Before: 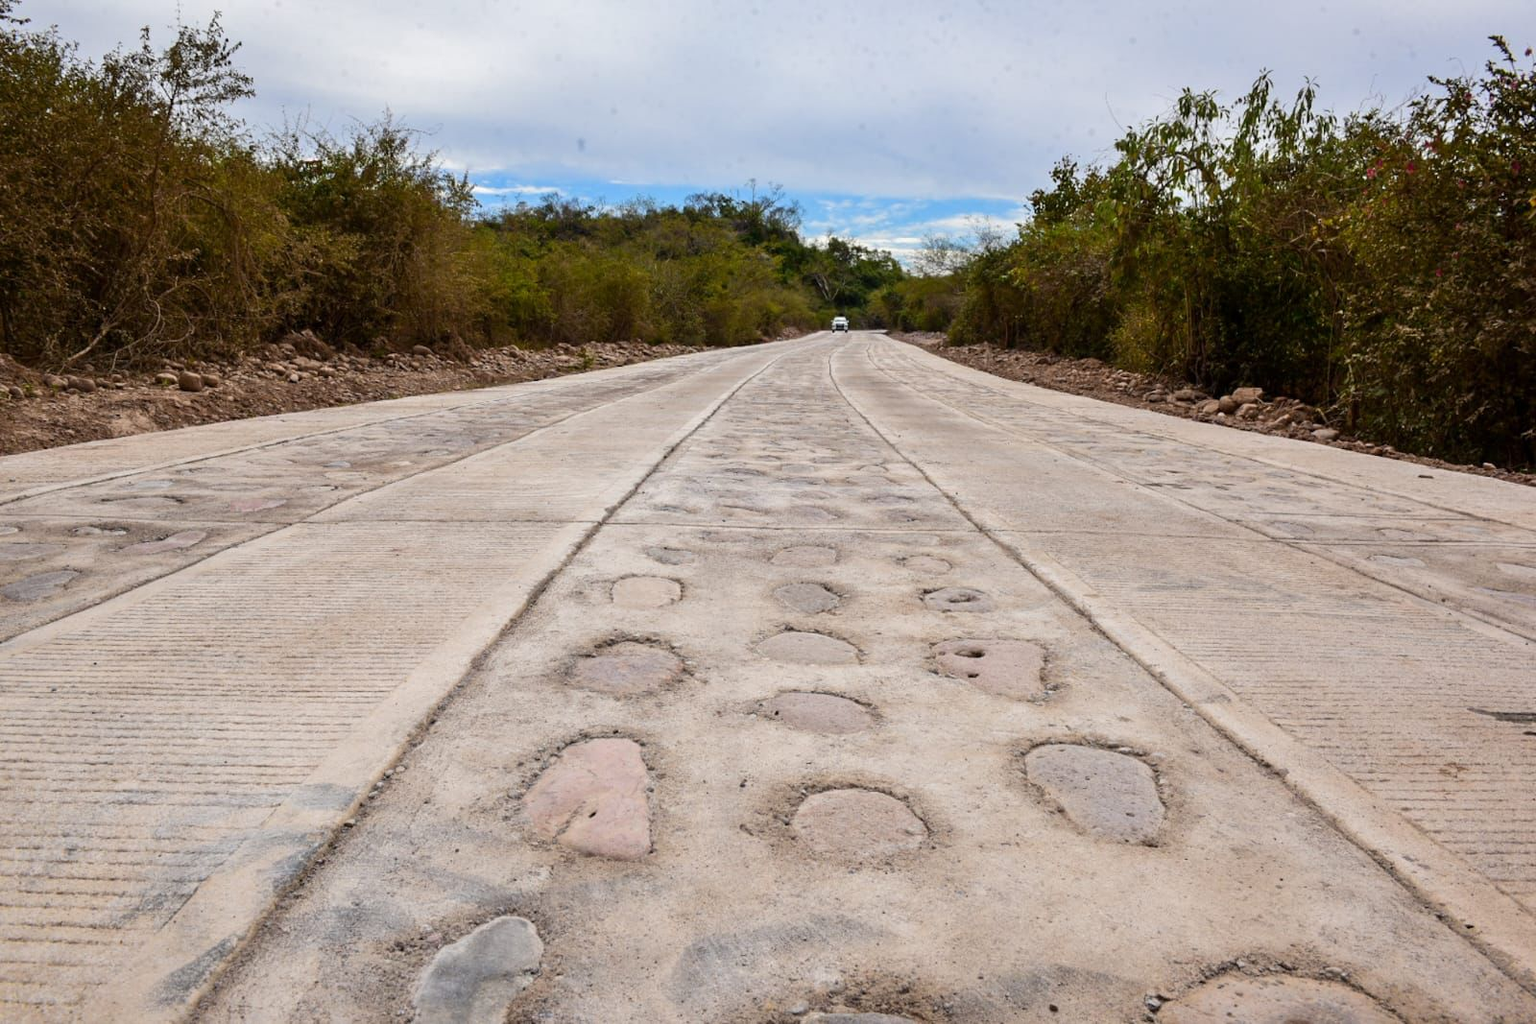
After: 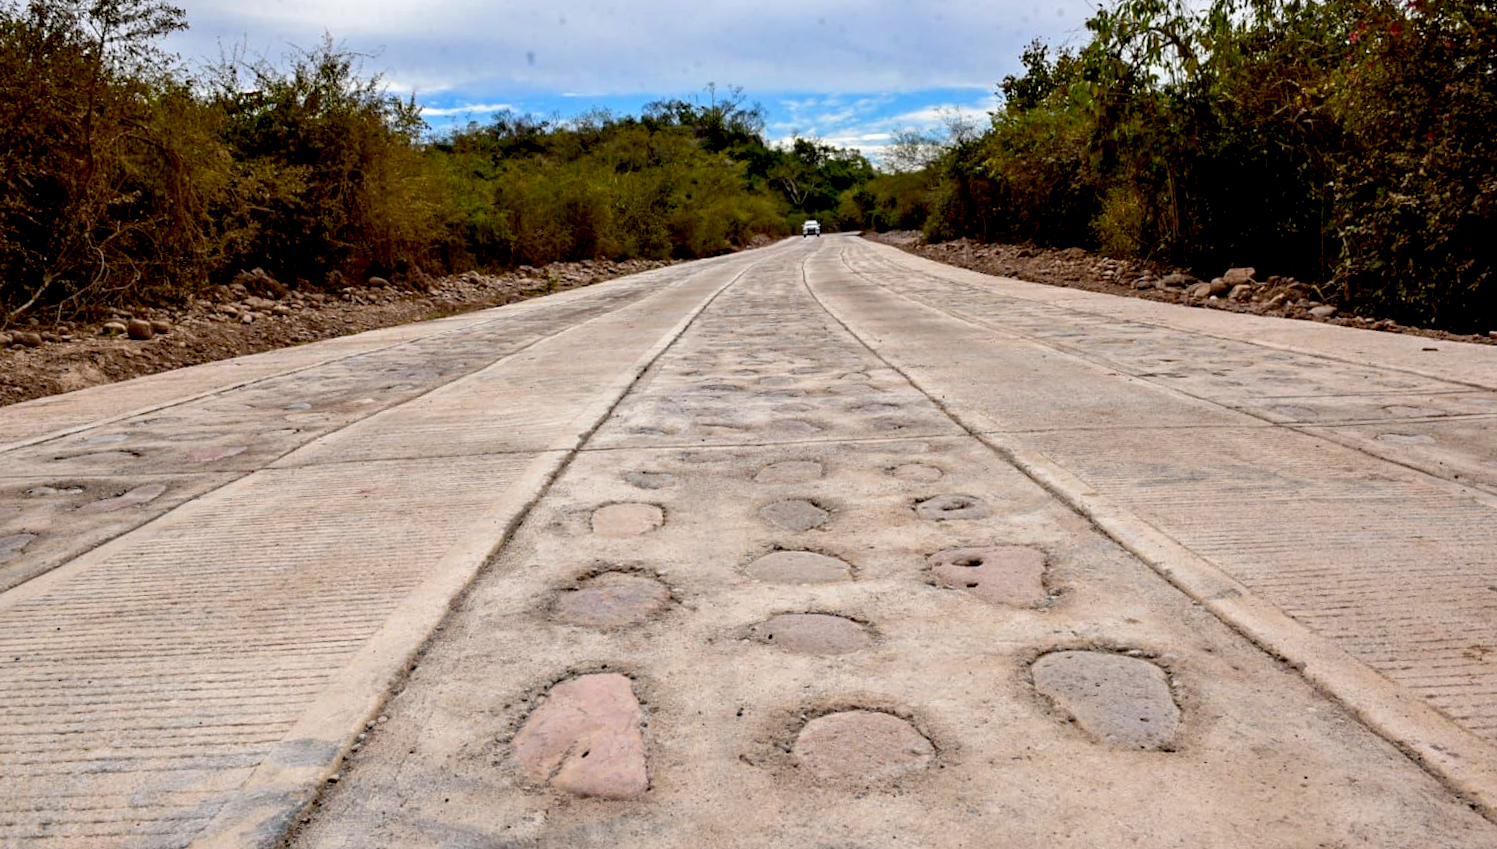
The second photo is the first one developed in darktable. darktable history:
base curve: curves: ch0 [(0.017, 0) (0.425, 0.441) (0.844, 0.933) (1, 1)], preserve colors none
rotate and perspective: rotation -3.52°, crop left 0.036, crop right 0.964, crop top 0.081, crop bottom 0.919
haze removal: on, module defaults
crop: left 1.507%, top 6.147%, right 1.379%, bottom 6.637%
